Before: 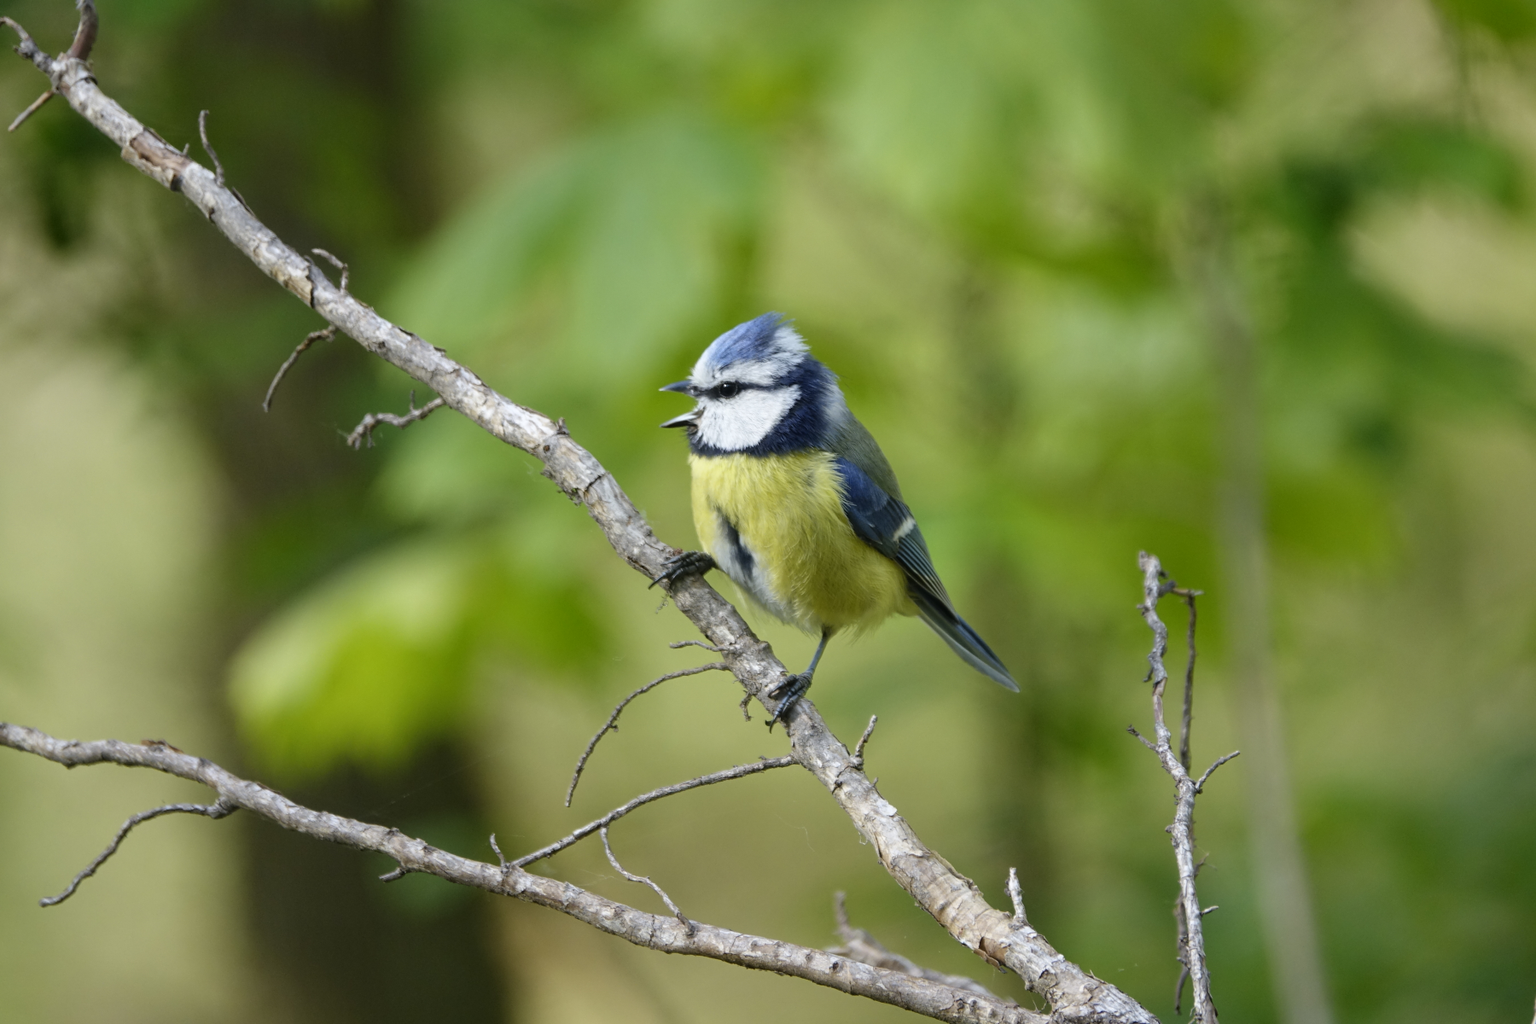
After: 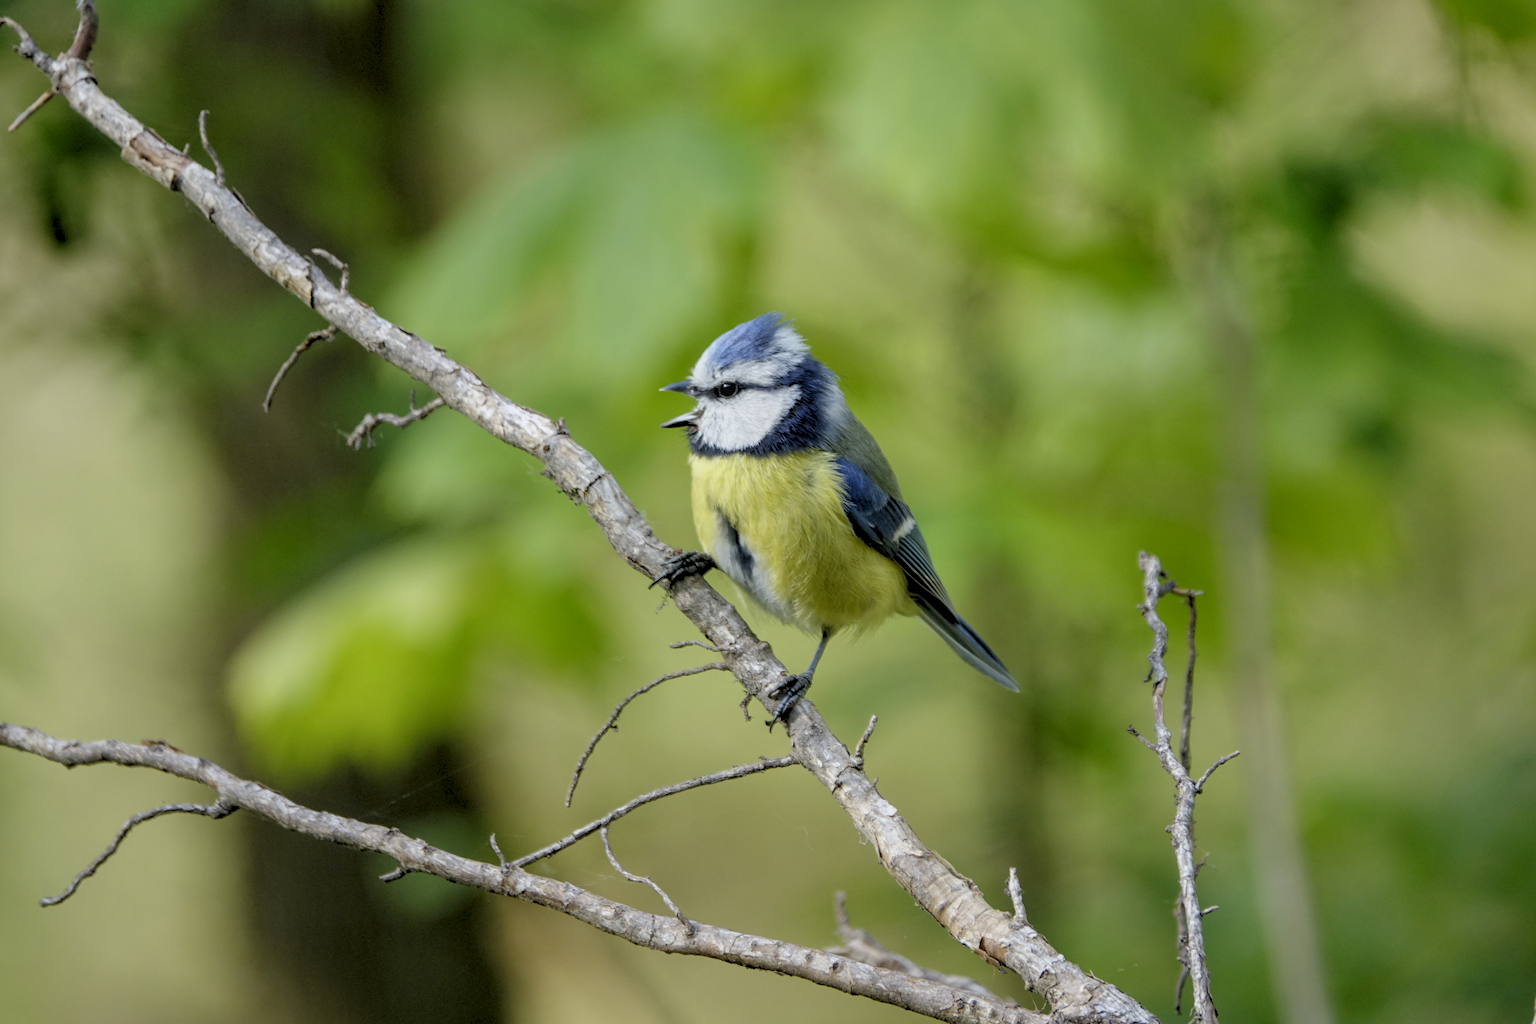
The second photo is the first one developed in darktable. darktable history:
rgb levels: preserve colors sum RGB, levels [[0.038, 0.433, 0.934], [0, 0.5, 1], [0, 0.5, 1]]
base curve: curves: ch0 [(0, 0) (0.74, 0.67) (1, 1)]
local contrast: detail 130%
